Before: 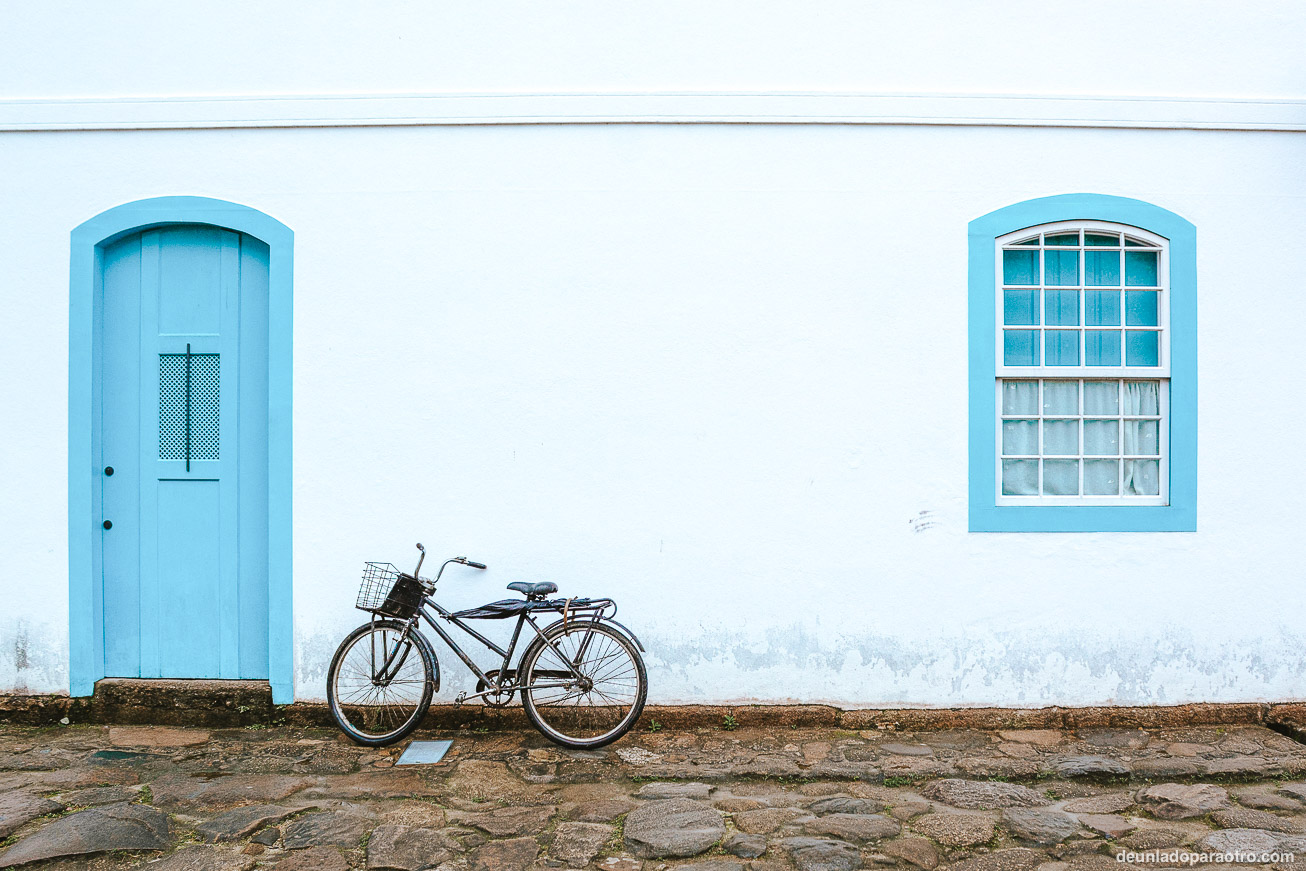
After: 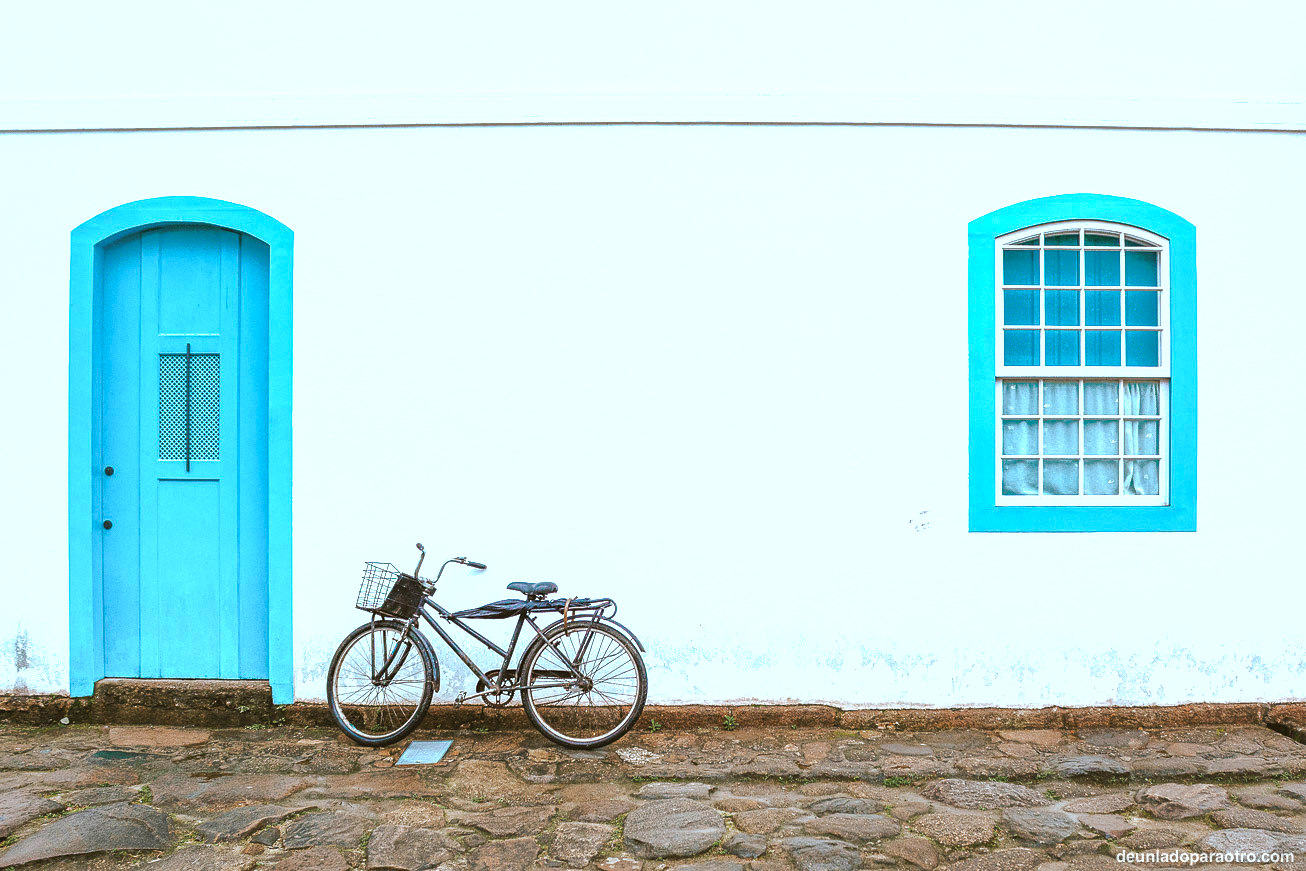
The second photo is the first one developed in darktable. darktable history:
exposure: black level correction 0.001, exposure 0.499 EV, compensate highlight preservation false
shadows and highlights: on, module defaults
color correction: highlights a* -3.68, highlights b* -6.86, shadows a* 2.94, shadows b* 5.51
